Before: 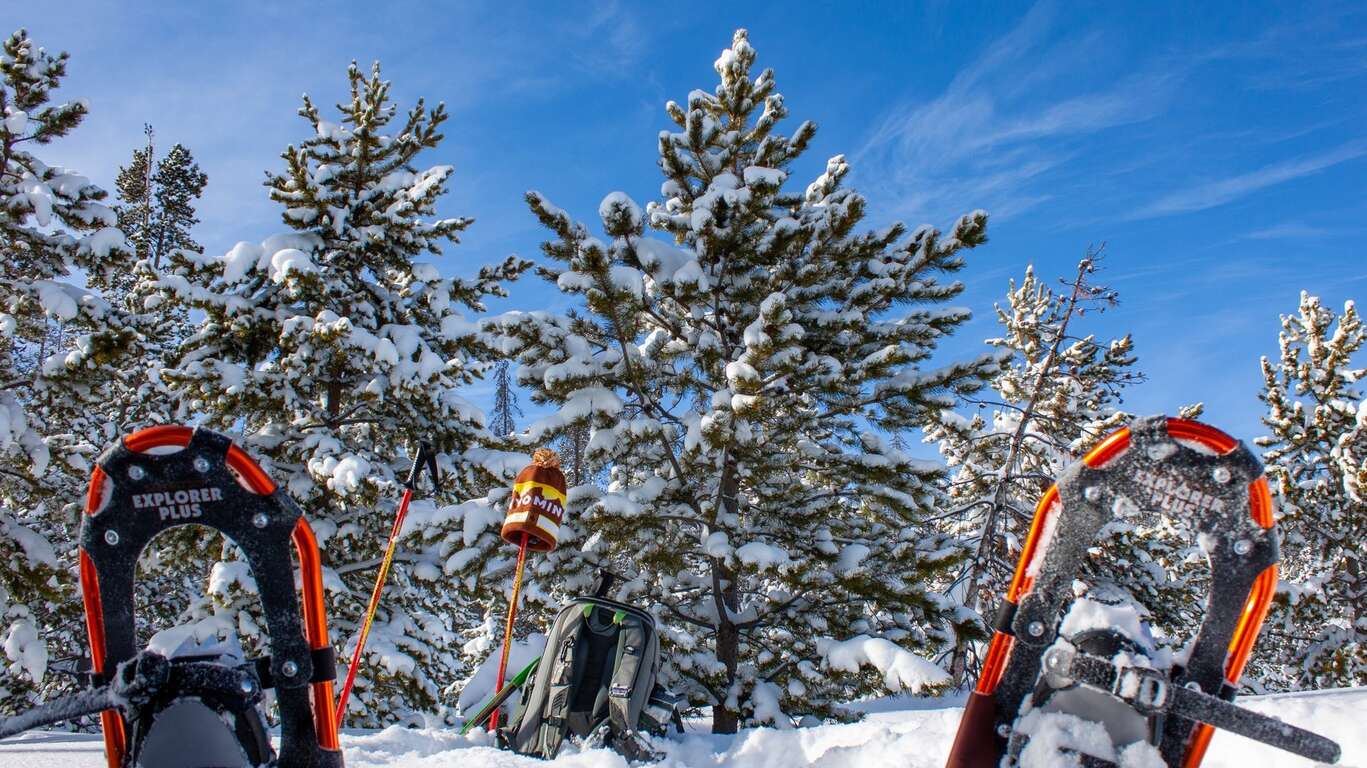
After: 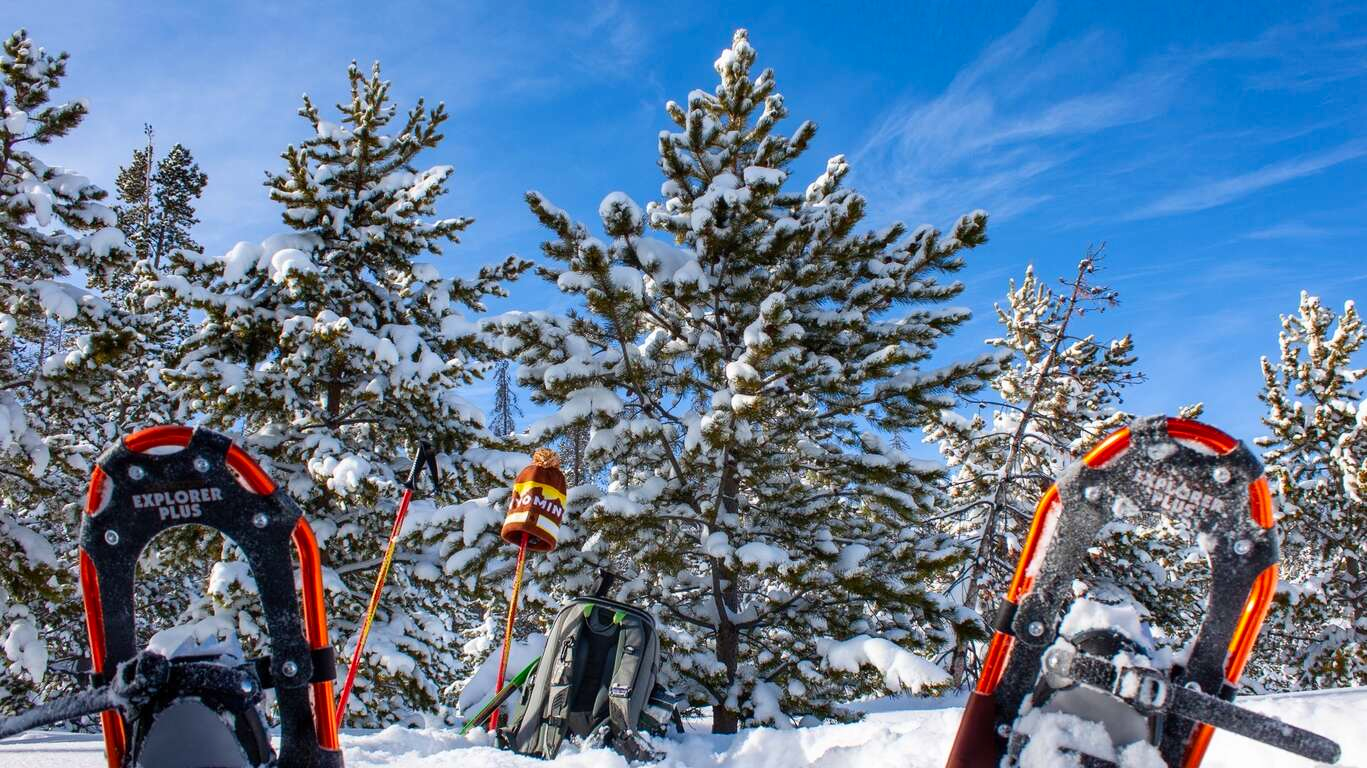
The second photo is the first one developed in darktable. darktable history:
contrast brightness saturation: contrast 0.103, brightness 0.026, saturation 0.089
